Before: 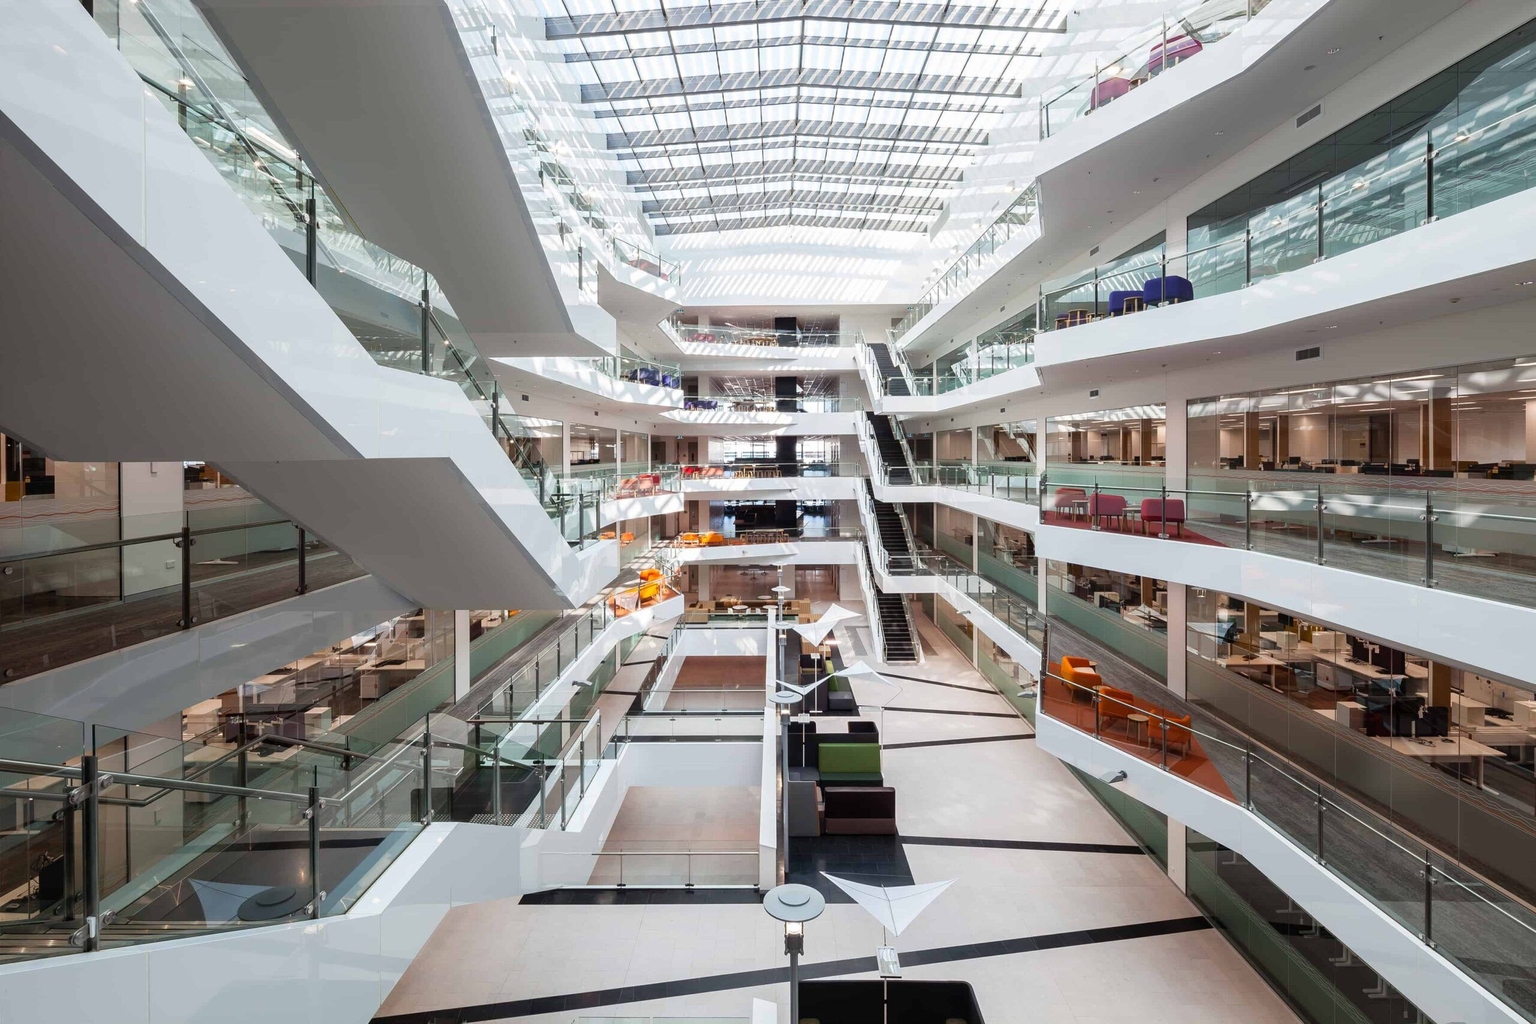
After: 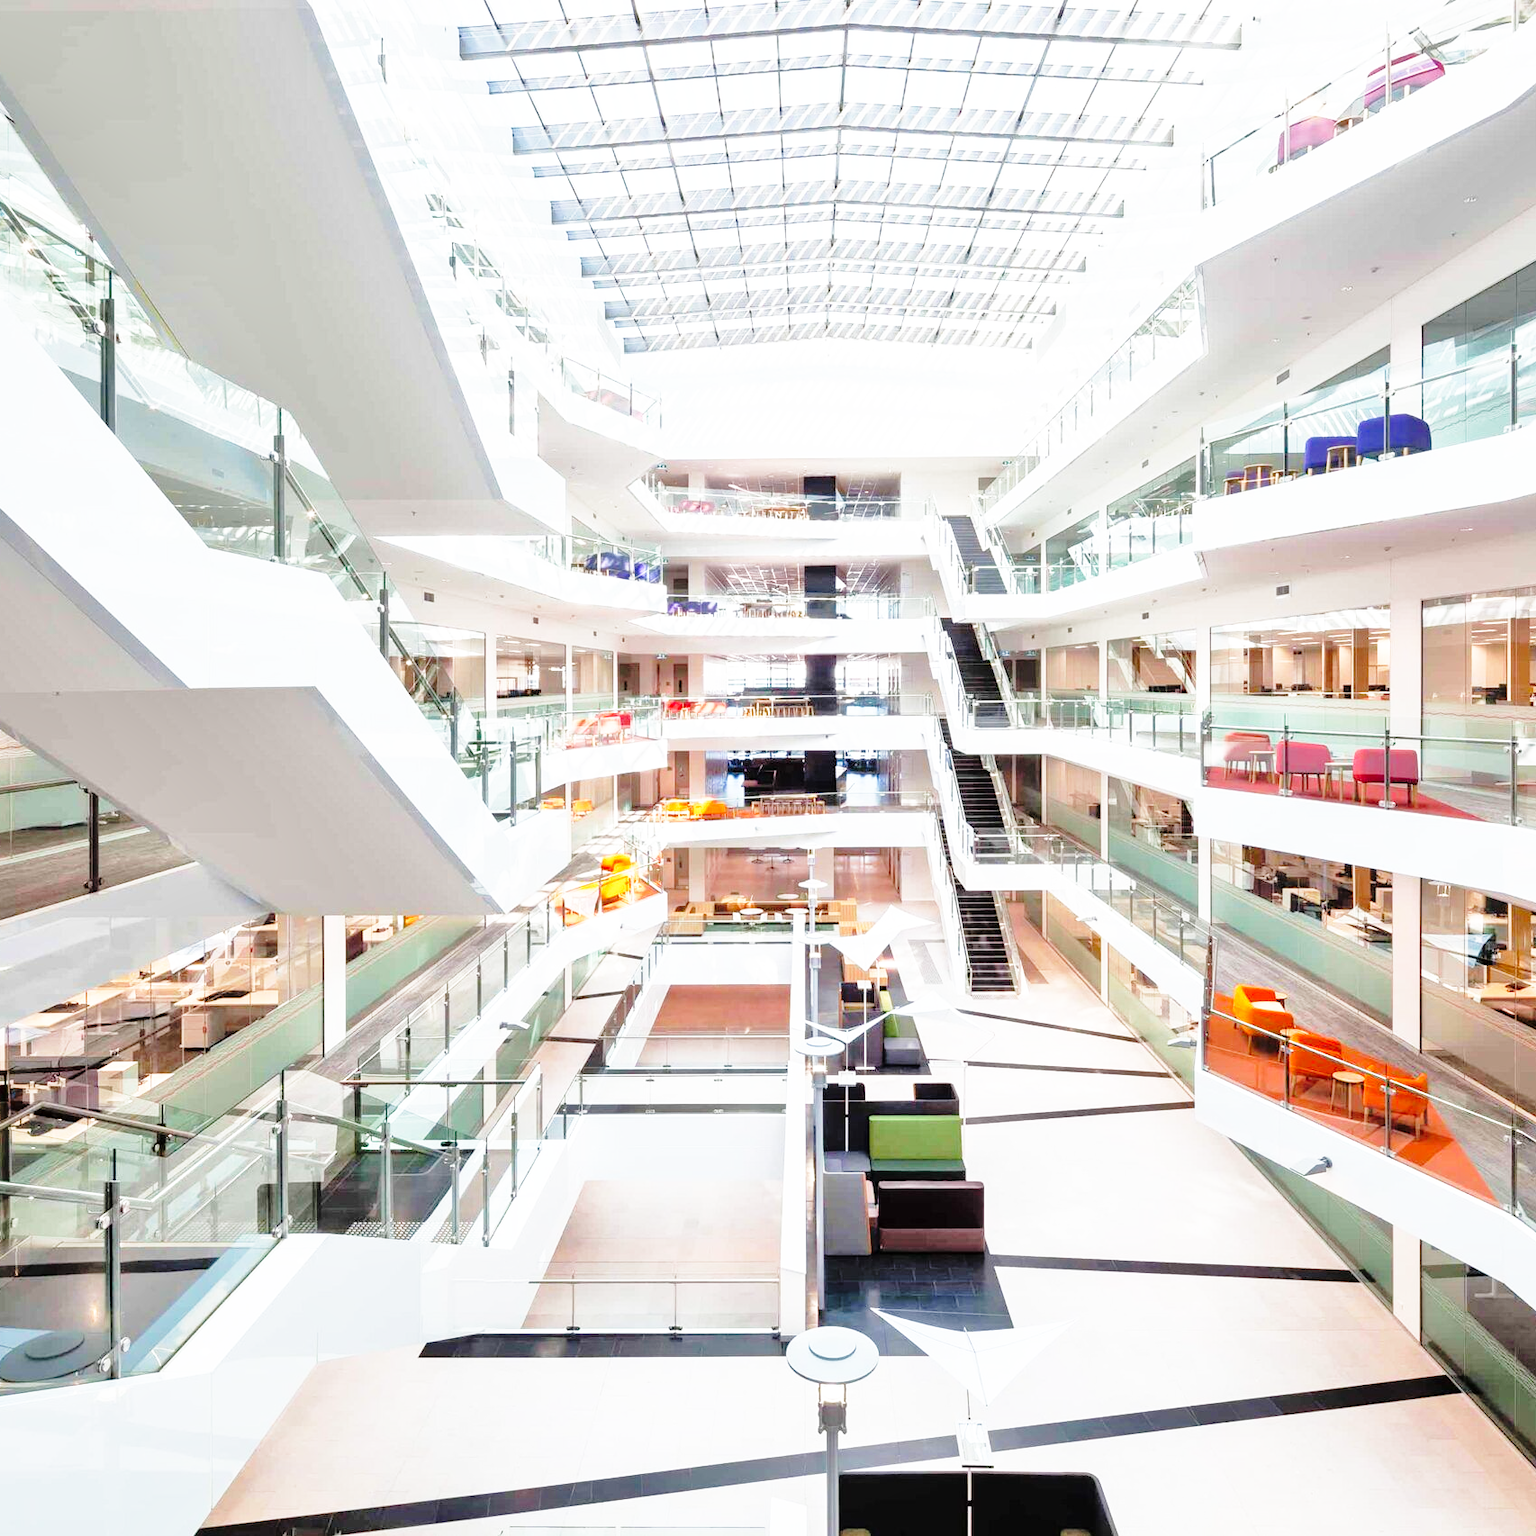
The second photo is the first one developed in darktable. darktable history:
crop and rotate: left 15.607%, right 17.719%
base curve: curves: ch0 [(0, 0) (0.026, 0.03) (0.109, 0.232) (0.351, 0.748) (0.669, 0.968) (1, 1)], preserve colors none
tone equalizer: -7 EV 0.149 EV, -6 EV 0.565 EV, -5 EV 1.16 EV, -4 EV 1.35 EV, -3 EV 1.17 EV, -2 EV 0.6 EV, -1 EV 0.157 EV, mask exposure compensation -0.49 EV
